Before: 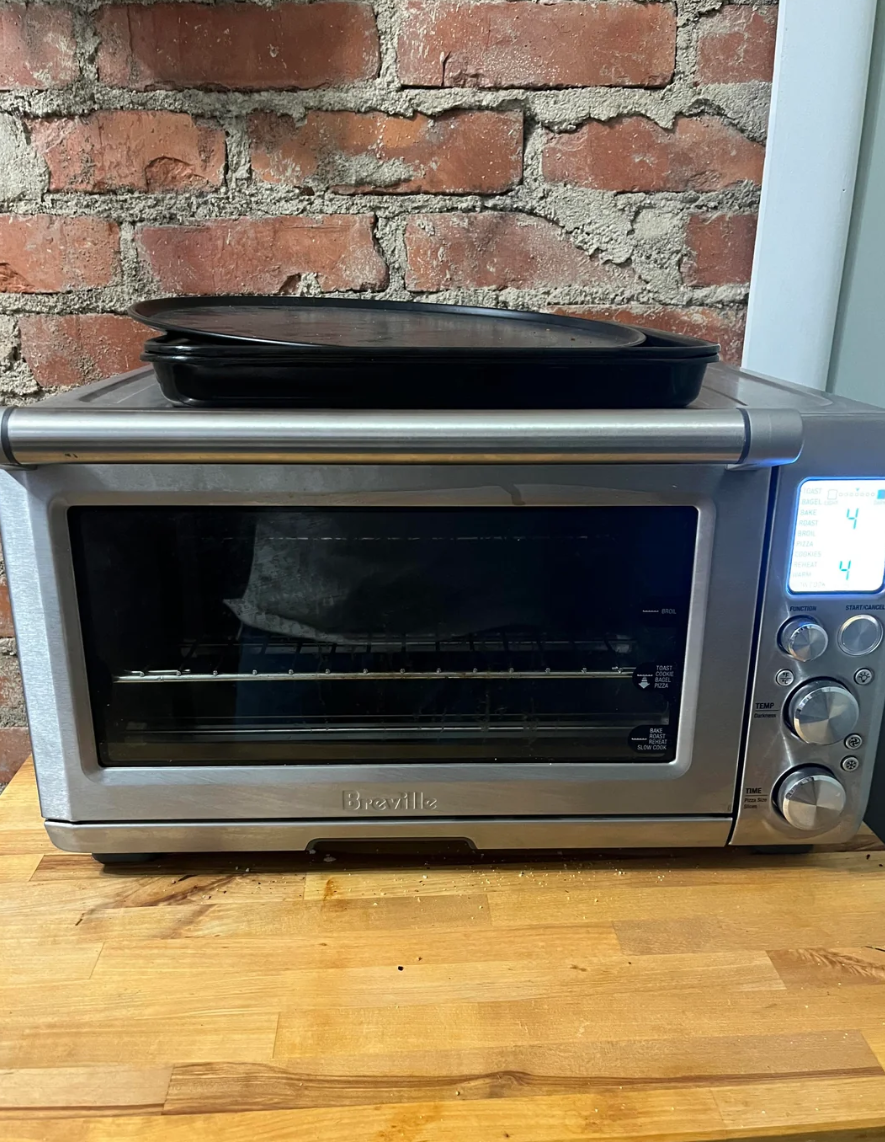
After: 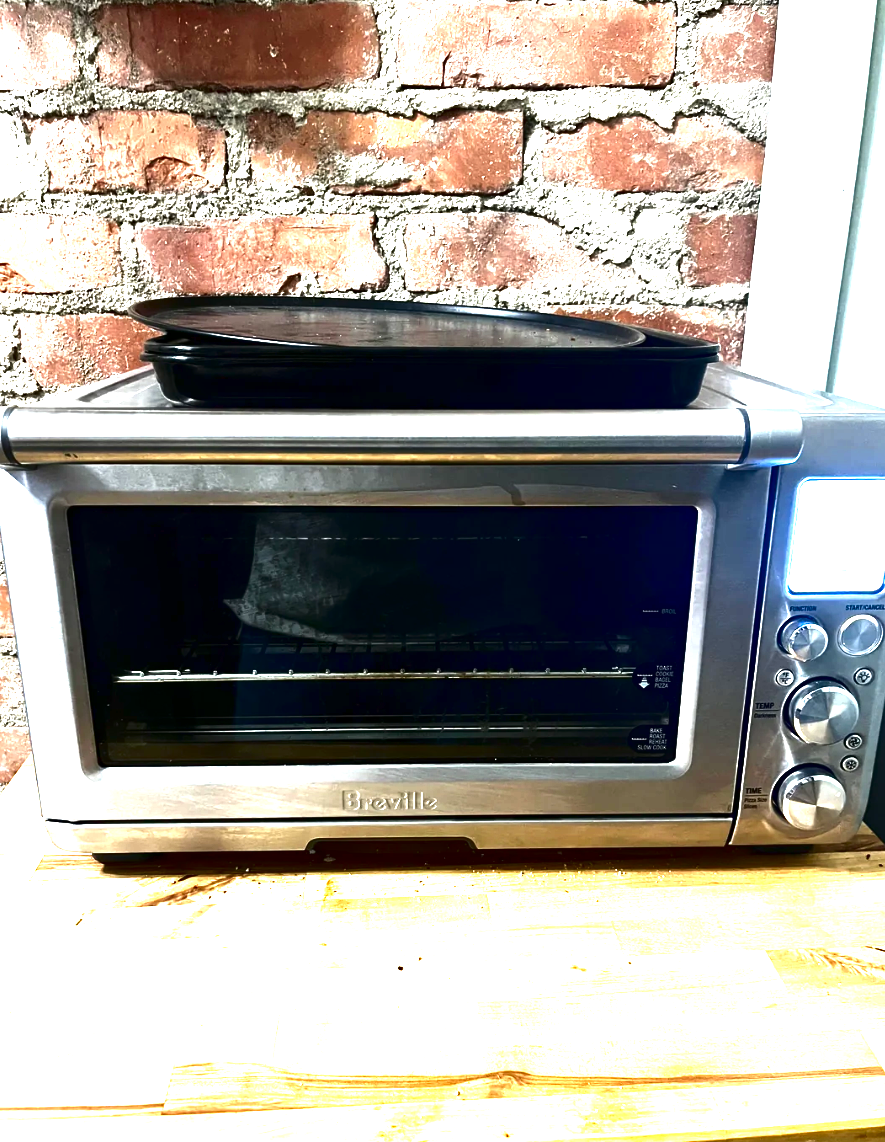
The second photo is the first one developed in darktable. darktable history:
exposure: black level correction 0, exposure 2.088 EV, compensate exposure bias true, compensate highlight preservation false
contrast brightness saturation: brightness -0.52
